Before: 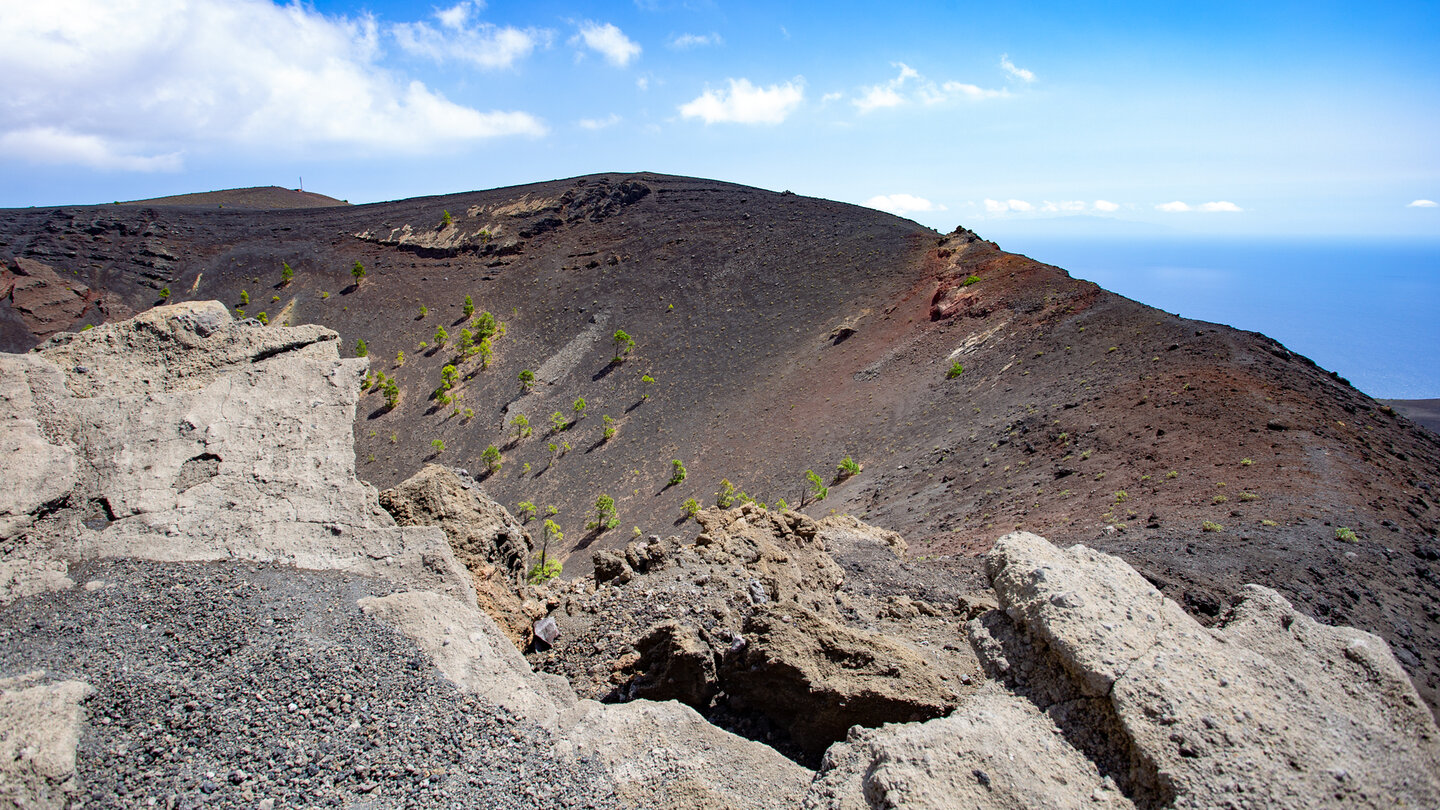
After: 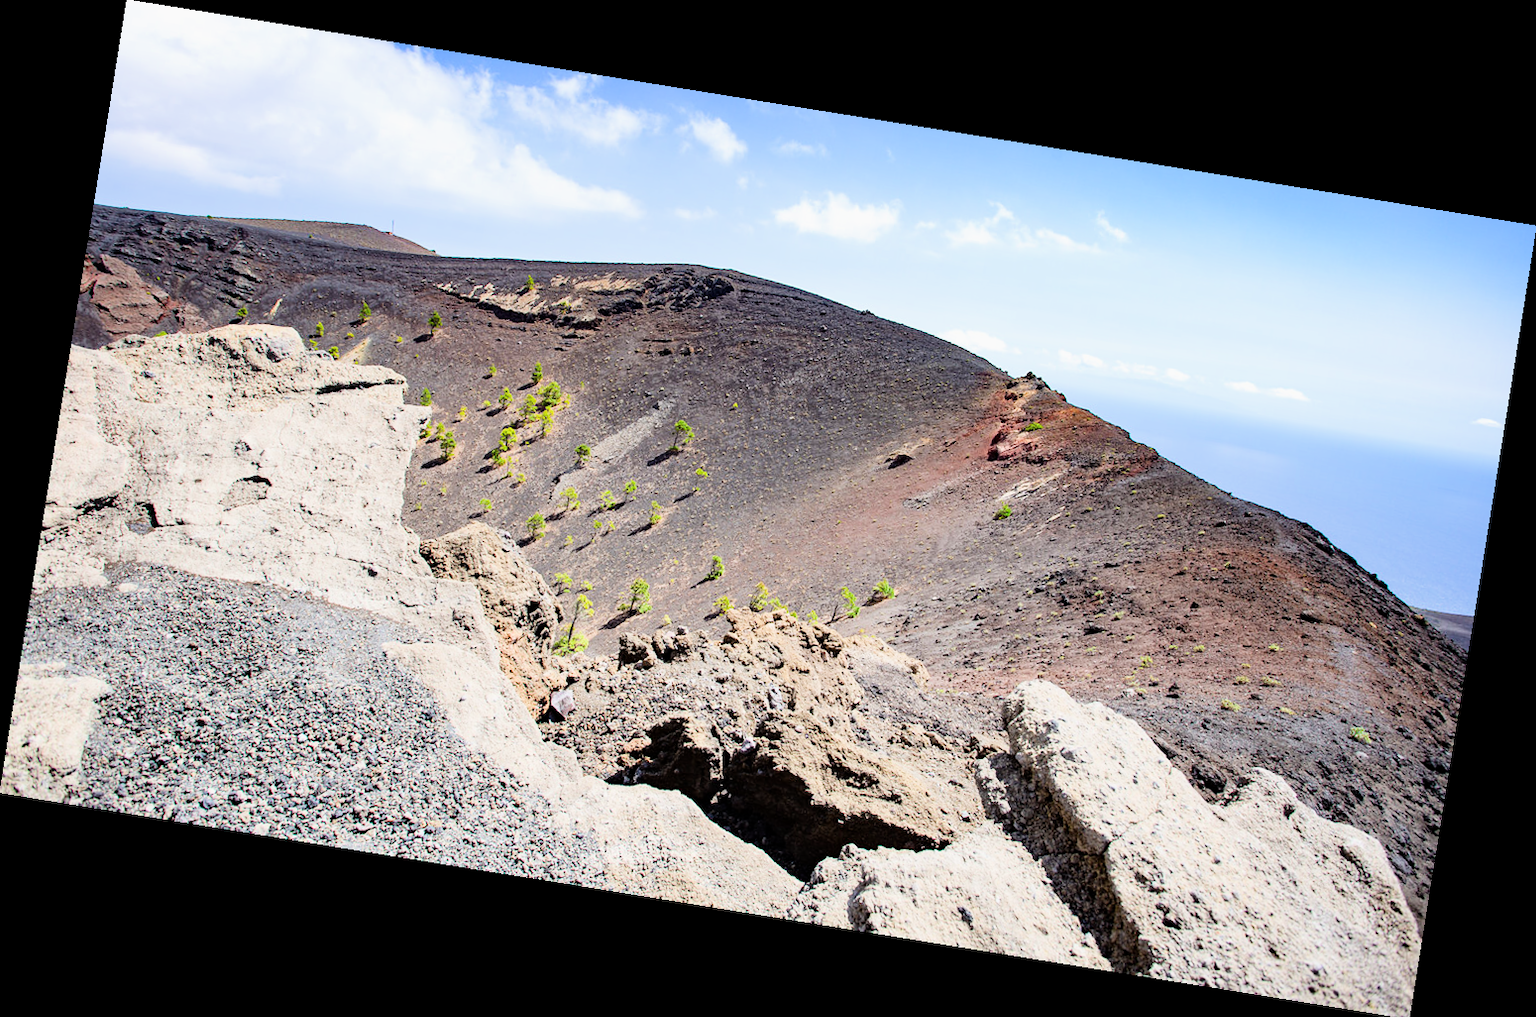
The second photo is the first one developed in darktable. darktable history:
rotate and perspective: rotation 9.12°, automatic cropping off
exposure: exposure 1.223 EV, compensate highlight preservation false
filmic rgb: black relative exposure -7.5 EV, white relative exposure 5 EV, hardness 3.31, contrast 1.3, contrast in shadows safe
